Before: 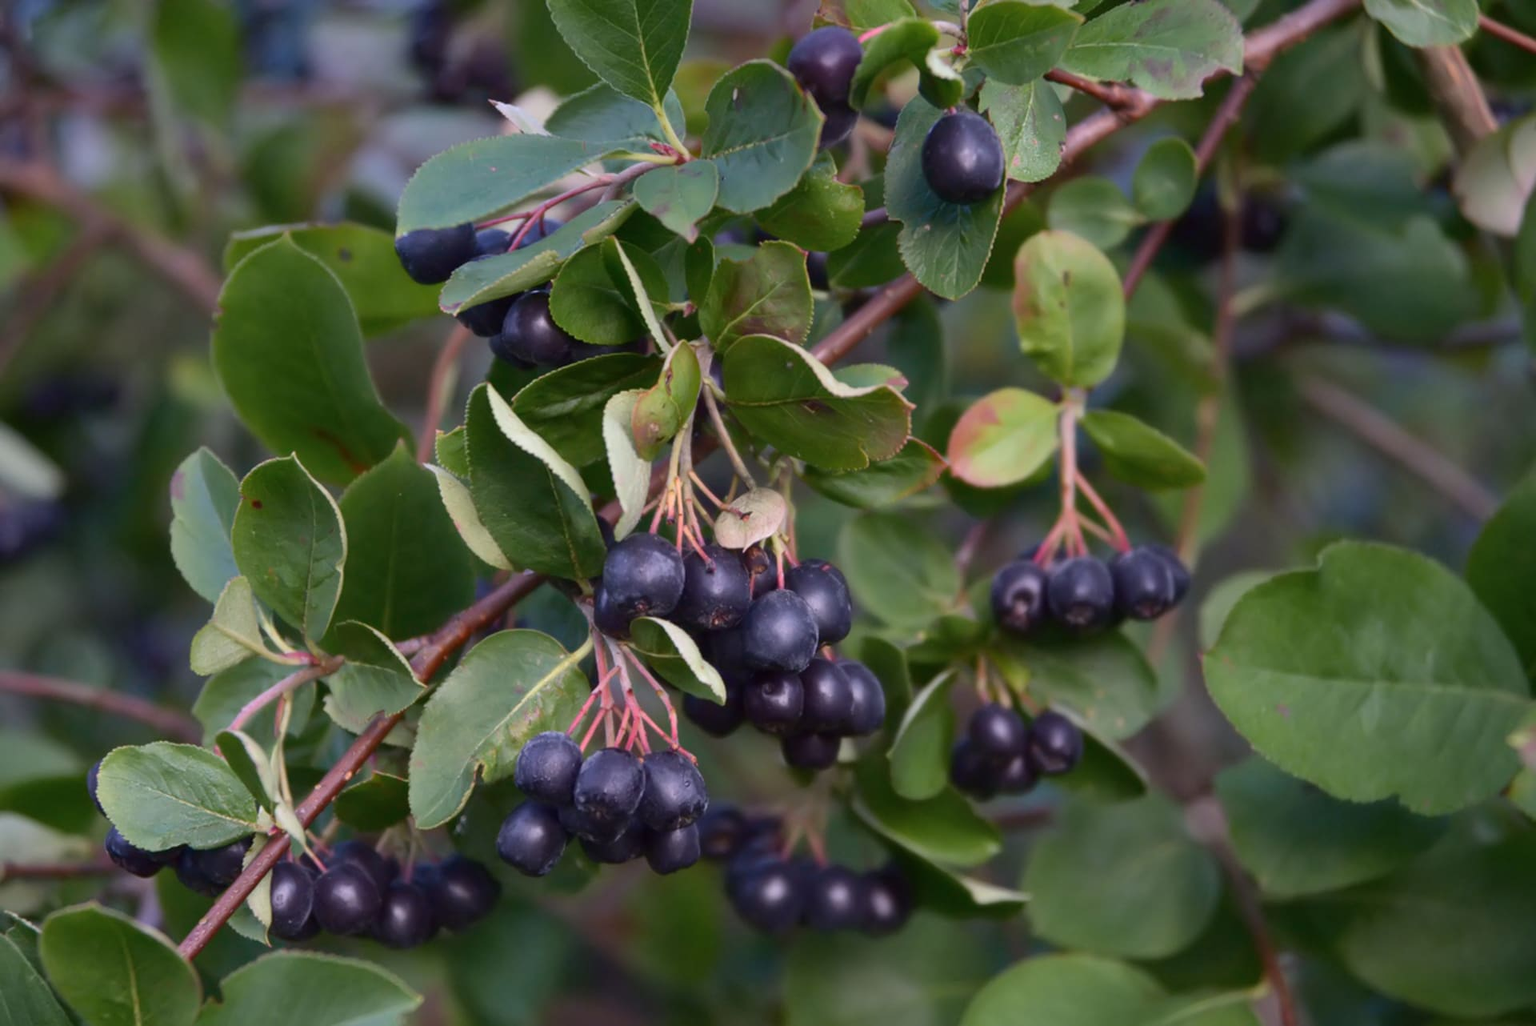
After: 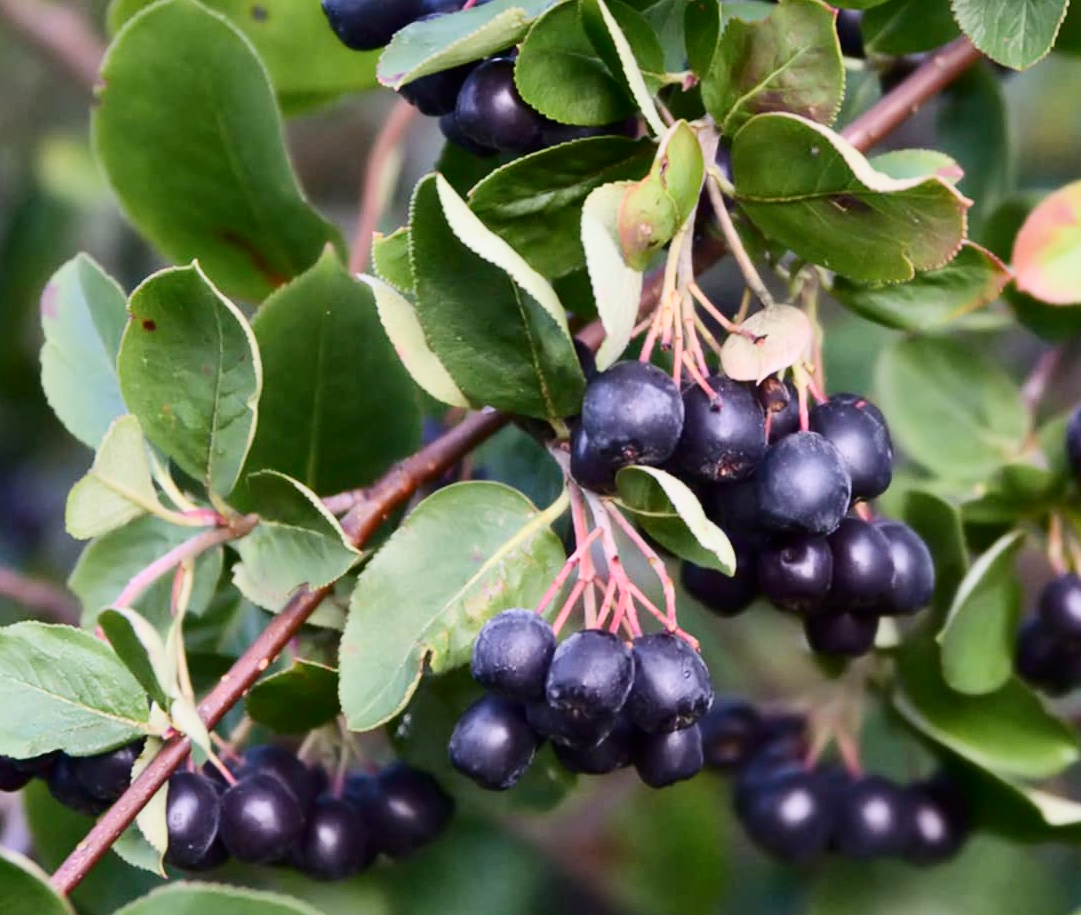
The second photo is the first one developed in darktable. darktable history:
filmic rgb: black relative exposure -7.65 EV, white relative exposure 4.56 EV, hardness 3.61, contrast 1.05
color correction: highlights a* 0.003, highlights b* -0.283
crop: left 8.966%, top 23.852%, right 34.699%, bottom 4.703%
contrast brightness saturation: contrast 0.22
exposure: exposure 1.16 EV, compensate exposure bias true, compensate highlight preservation false
